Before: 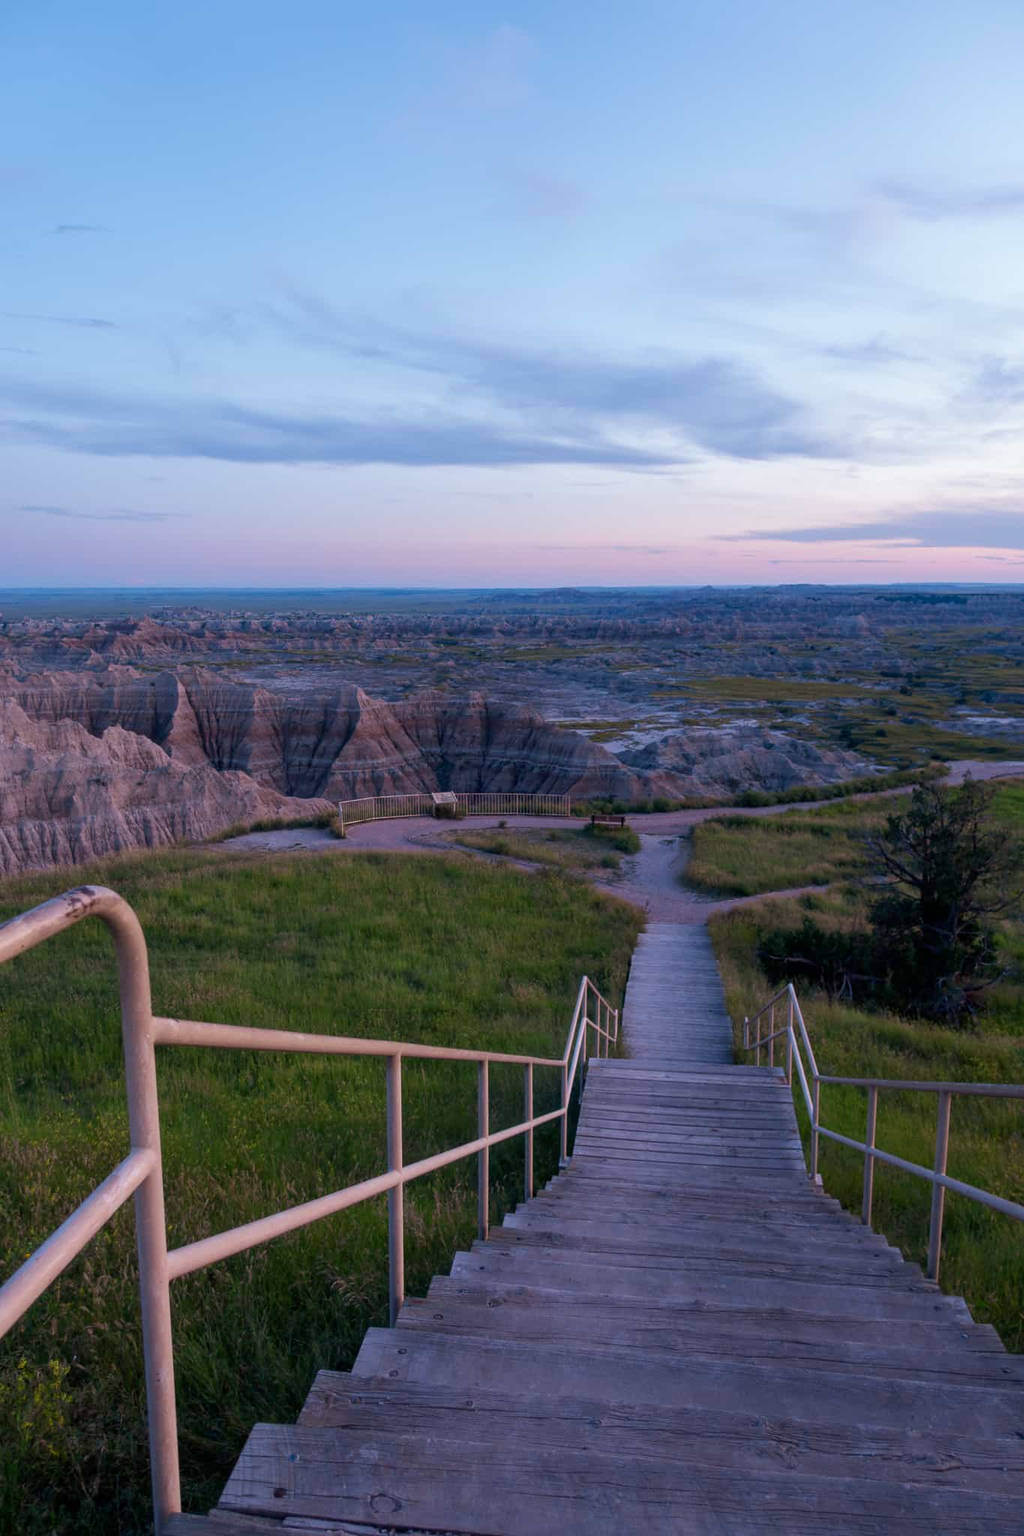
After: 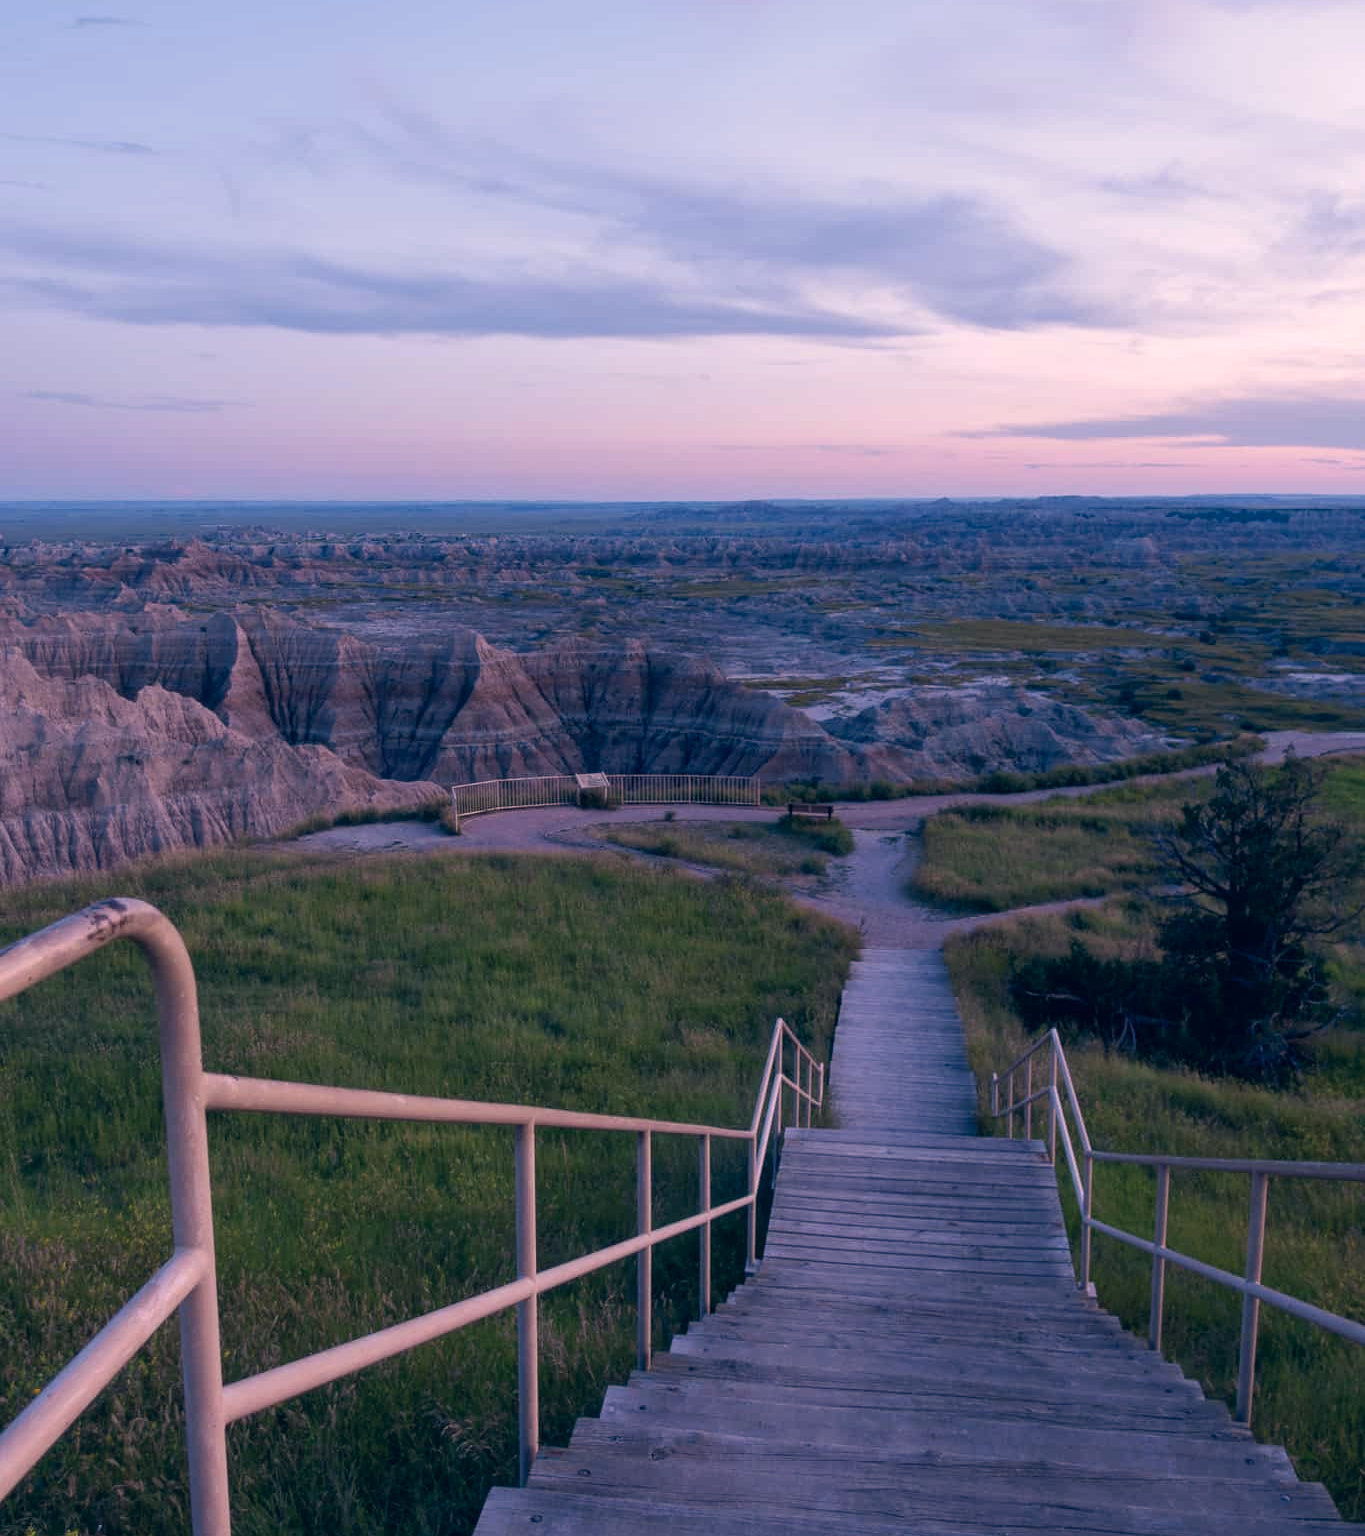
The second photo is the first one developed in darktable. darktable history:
color correction: highlights a* 14.46, highlights b* 5.85, shadows a* -5.53, shadows b* -15.24, saturation 0.85
crop: top 13.819%, bottom 11.169%
